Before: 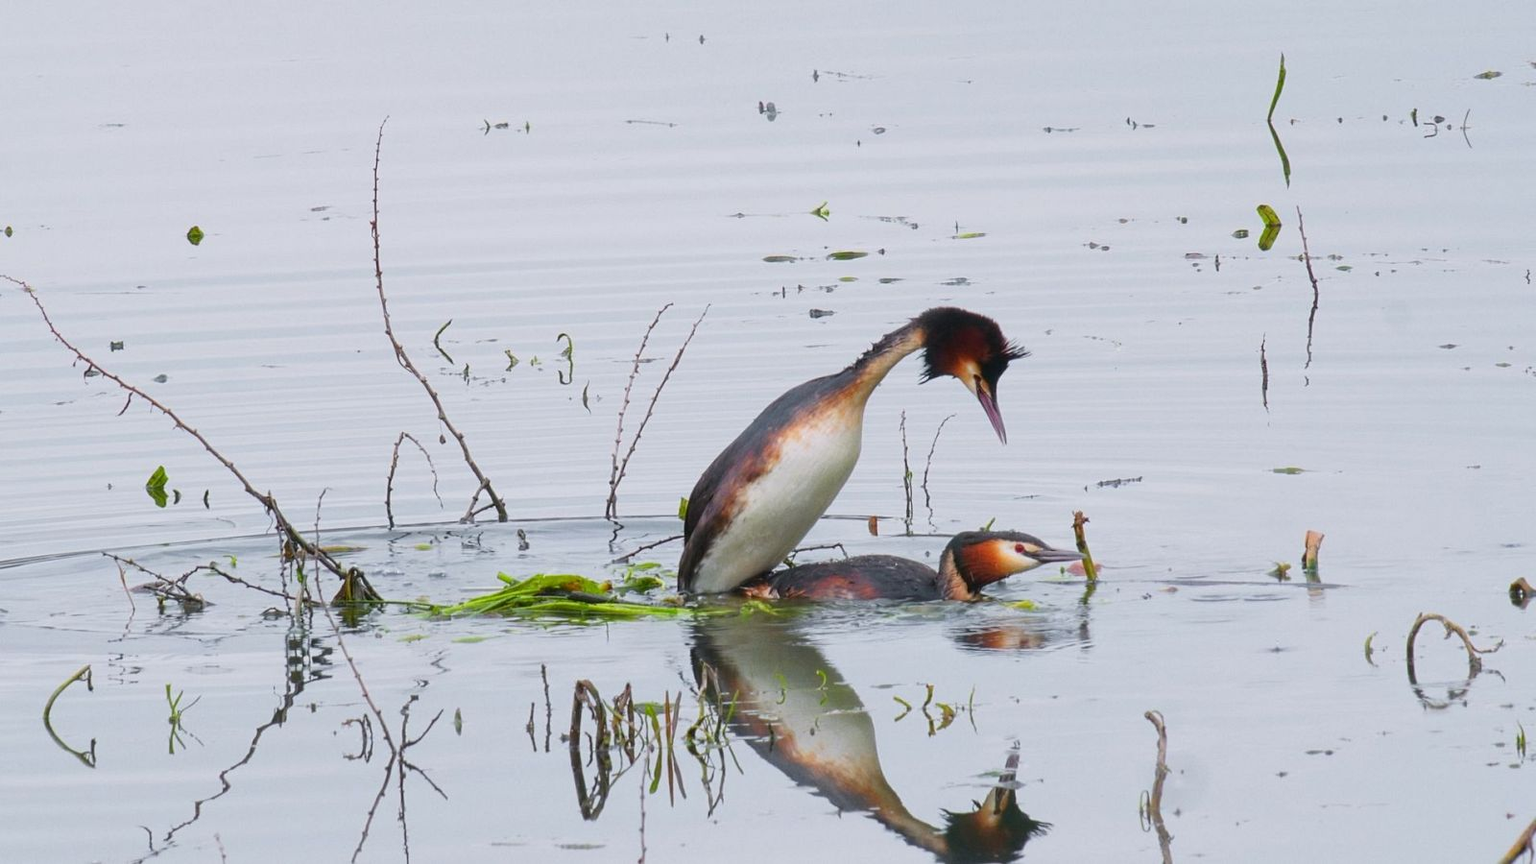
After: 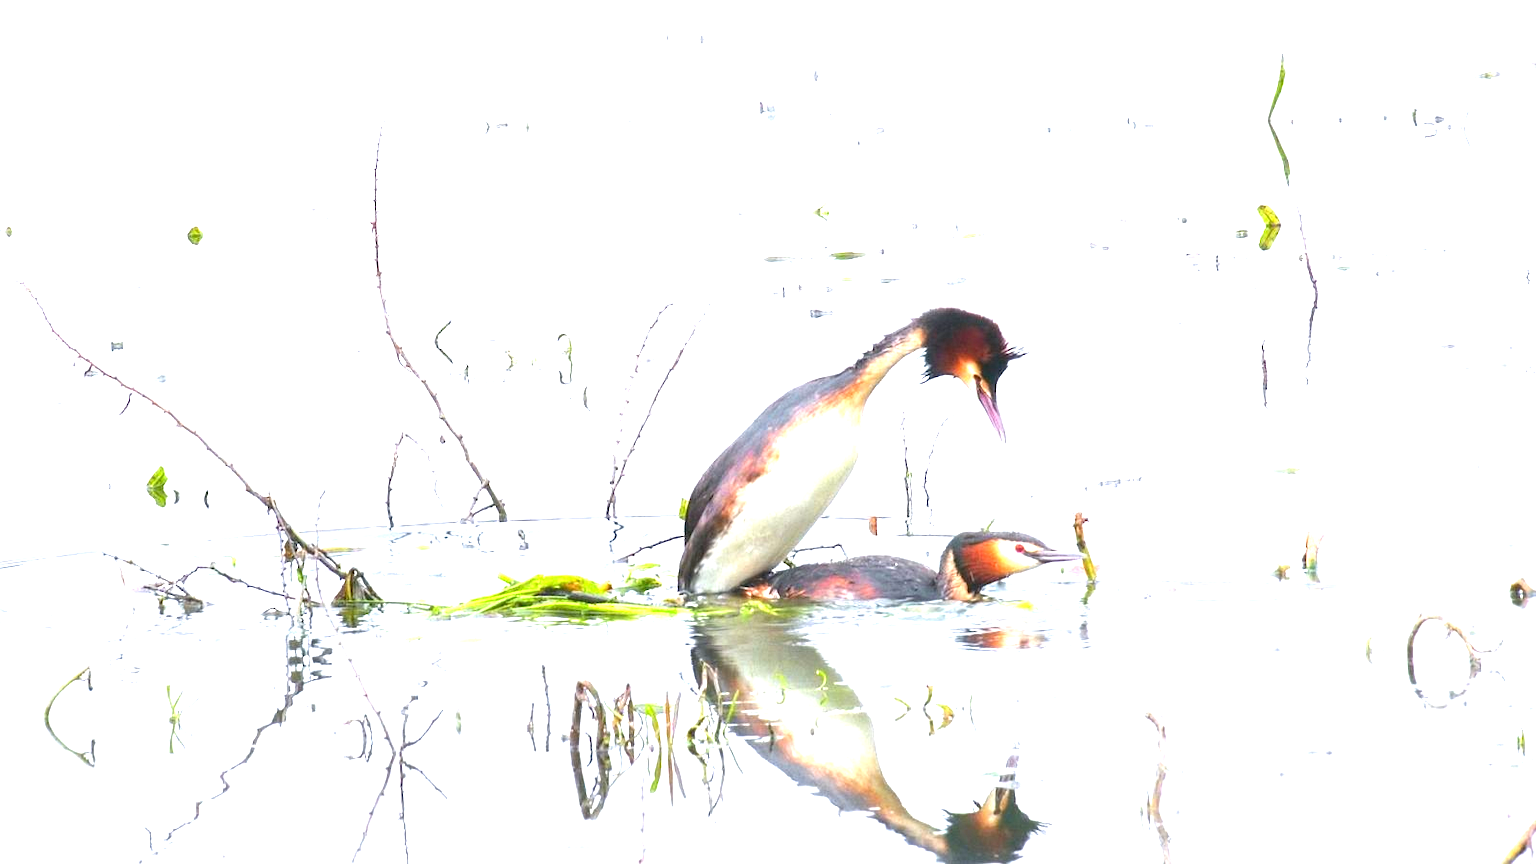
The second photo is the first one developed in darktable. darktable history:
exposure: exposure 1.995 EV, compensate exposure bias true, compensate highlight preservation false
